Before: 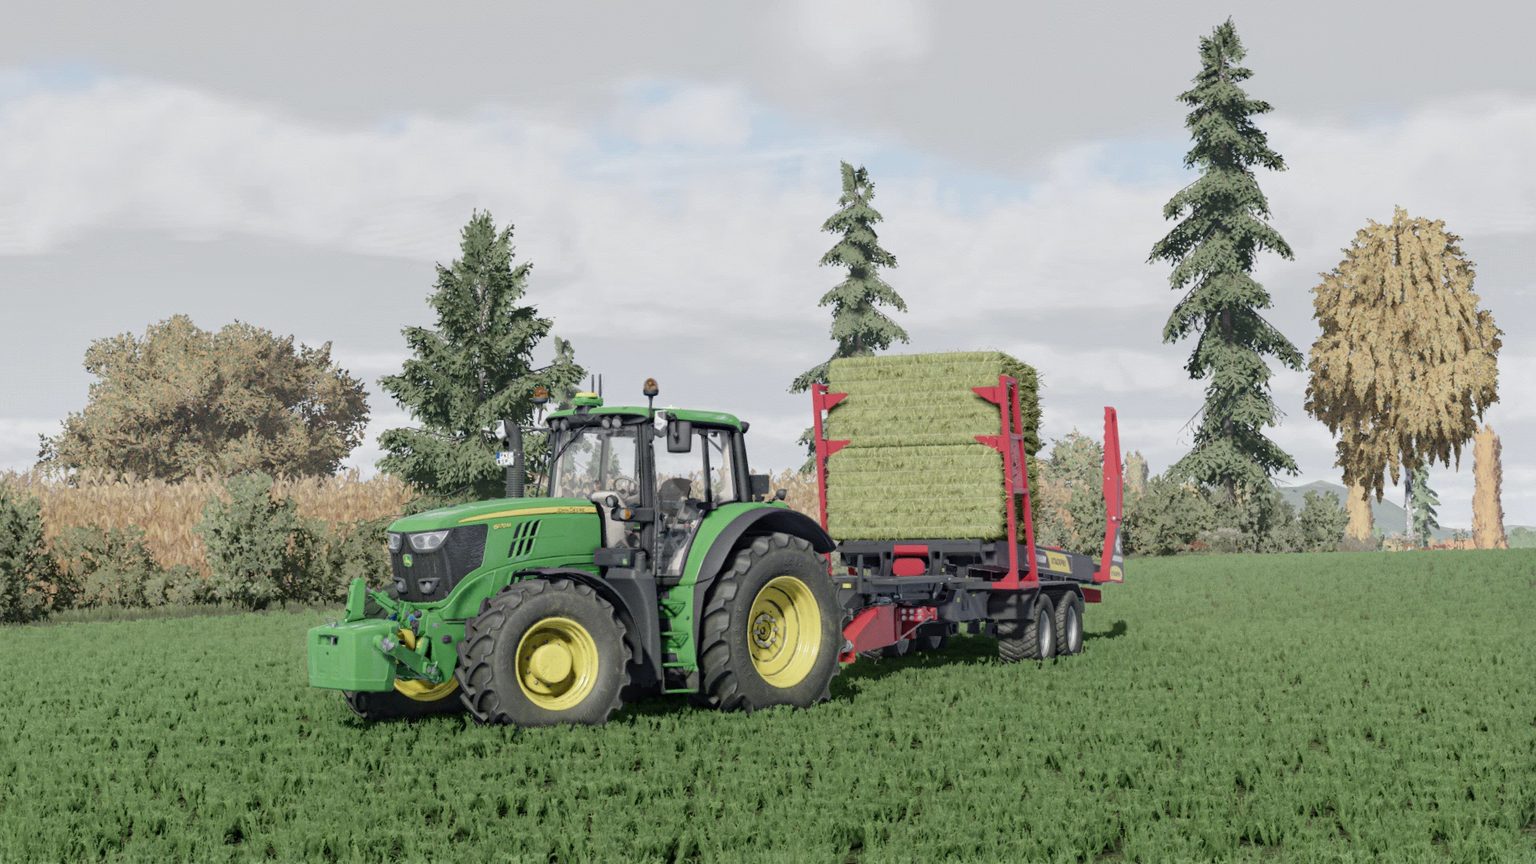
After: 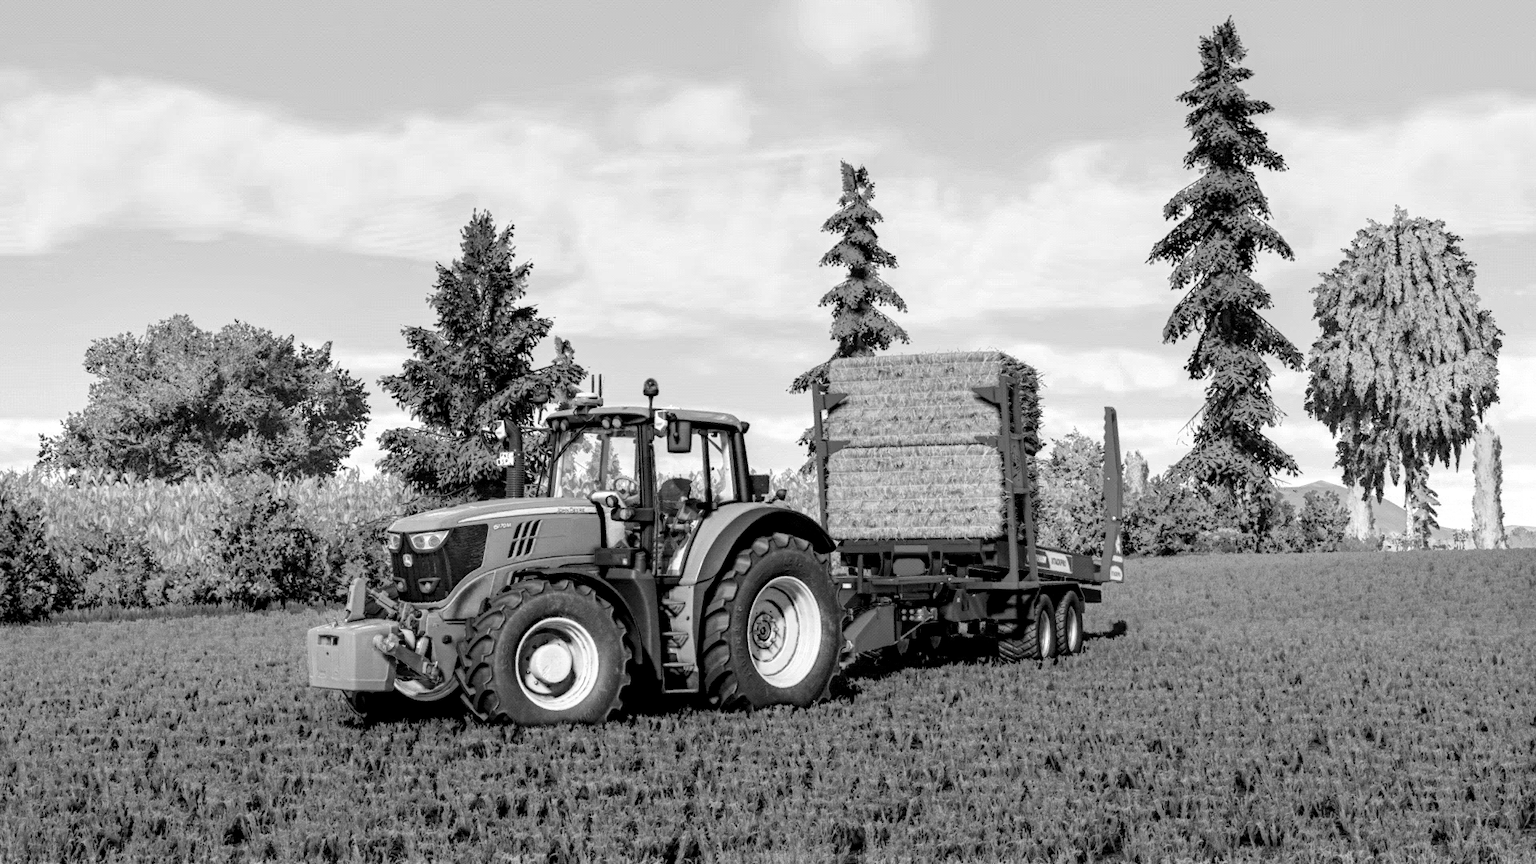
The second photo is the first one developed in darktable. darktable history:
velvia: on, module defaults
local contrast: highlights 80%, shadows 57%, detail 175%, midtone range 0.602
monochrome: on, module defaults
